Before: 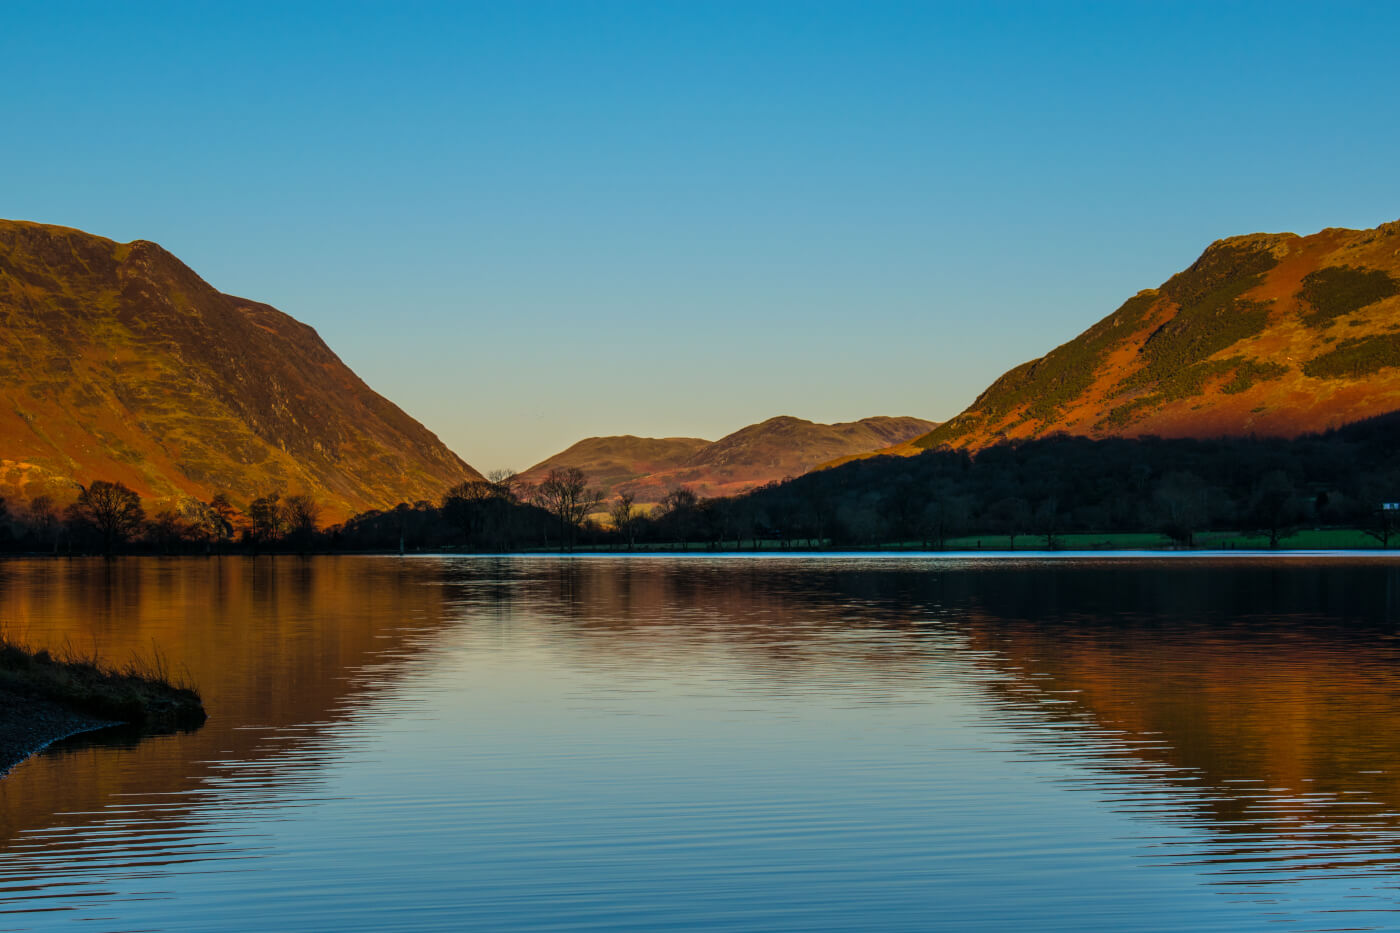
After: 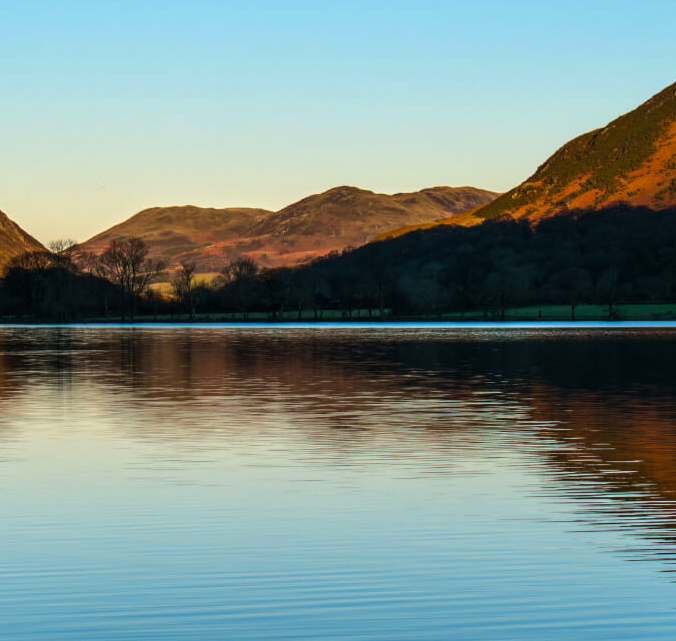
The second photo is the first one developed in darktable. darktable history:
crop: left 31.379%, top 24.658%, right 20.326%, bottom 6.628%
tone equalizer: -8 EV 0.001 EV, -7 EV -0.002 EV, -6 EV 0.002 EV, -5 EV -0.03 EV, -4 EV -0.116 EV, -3 EV -0.169 EV, -2 EV 0.24 EV, -1 EV 0.702 EV, +0 EV 0.493 EV
